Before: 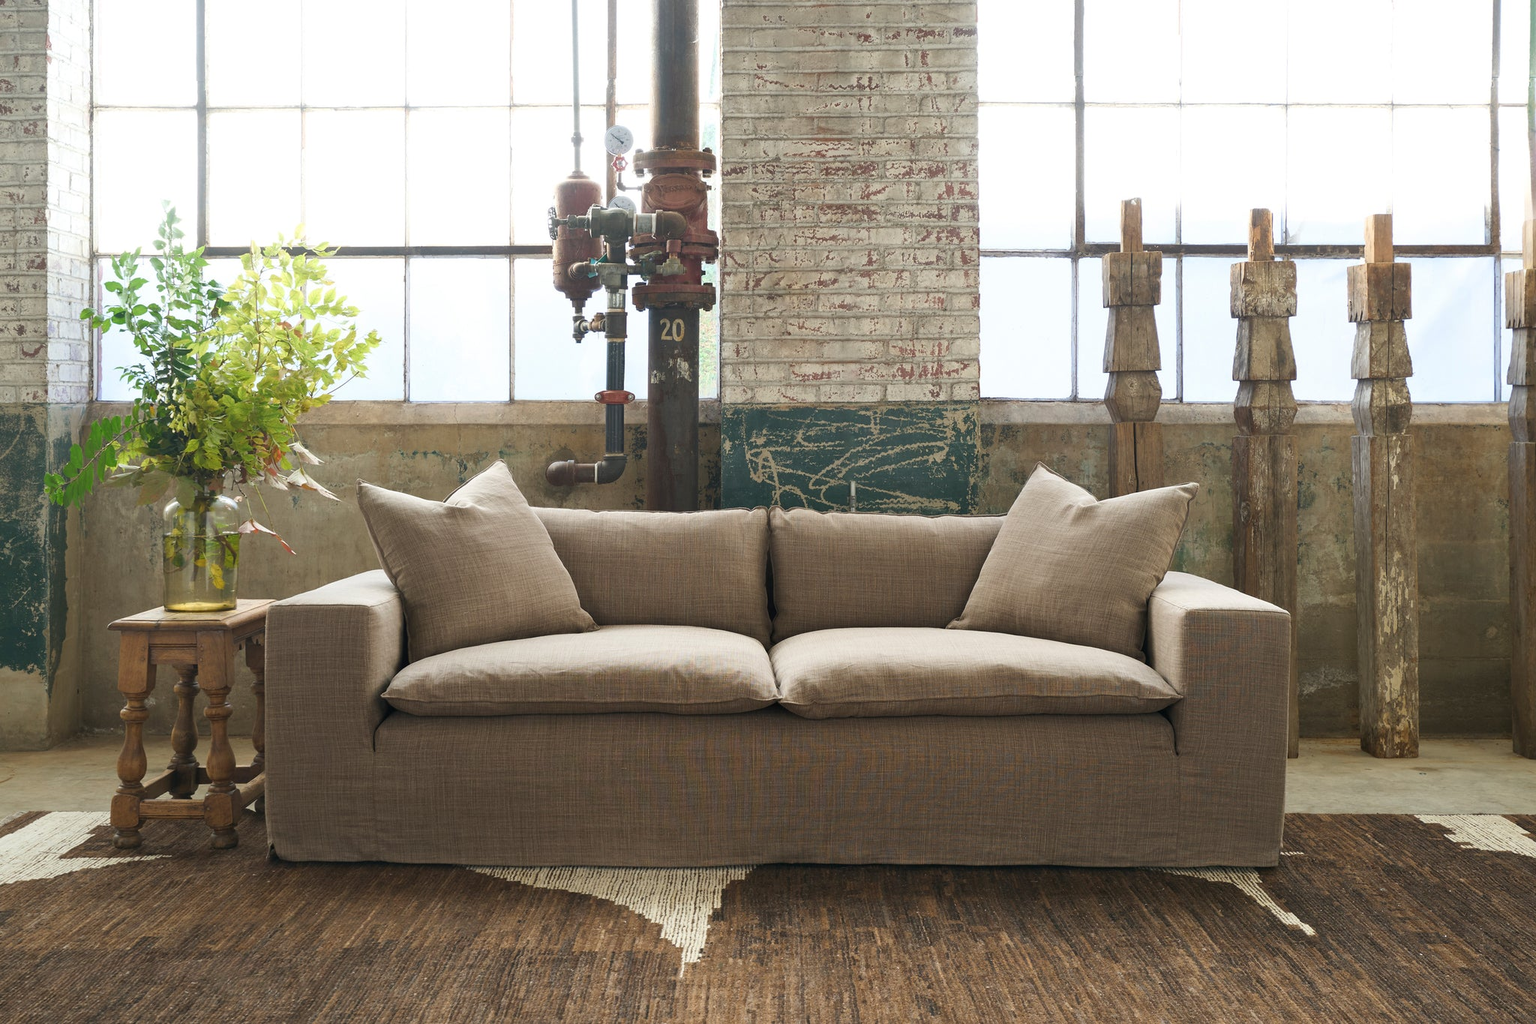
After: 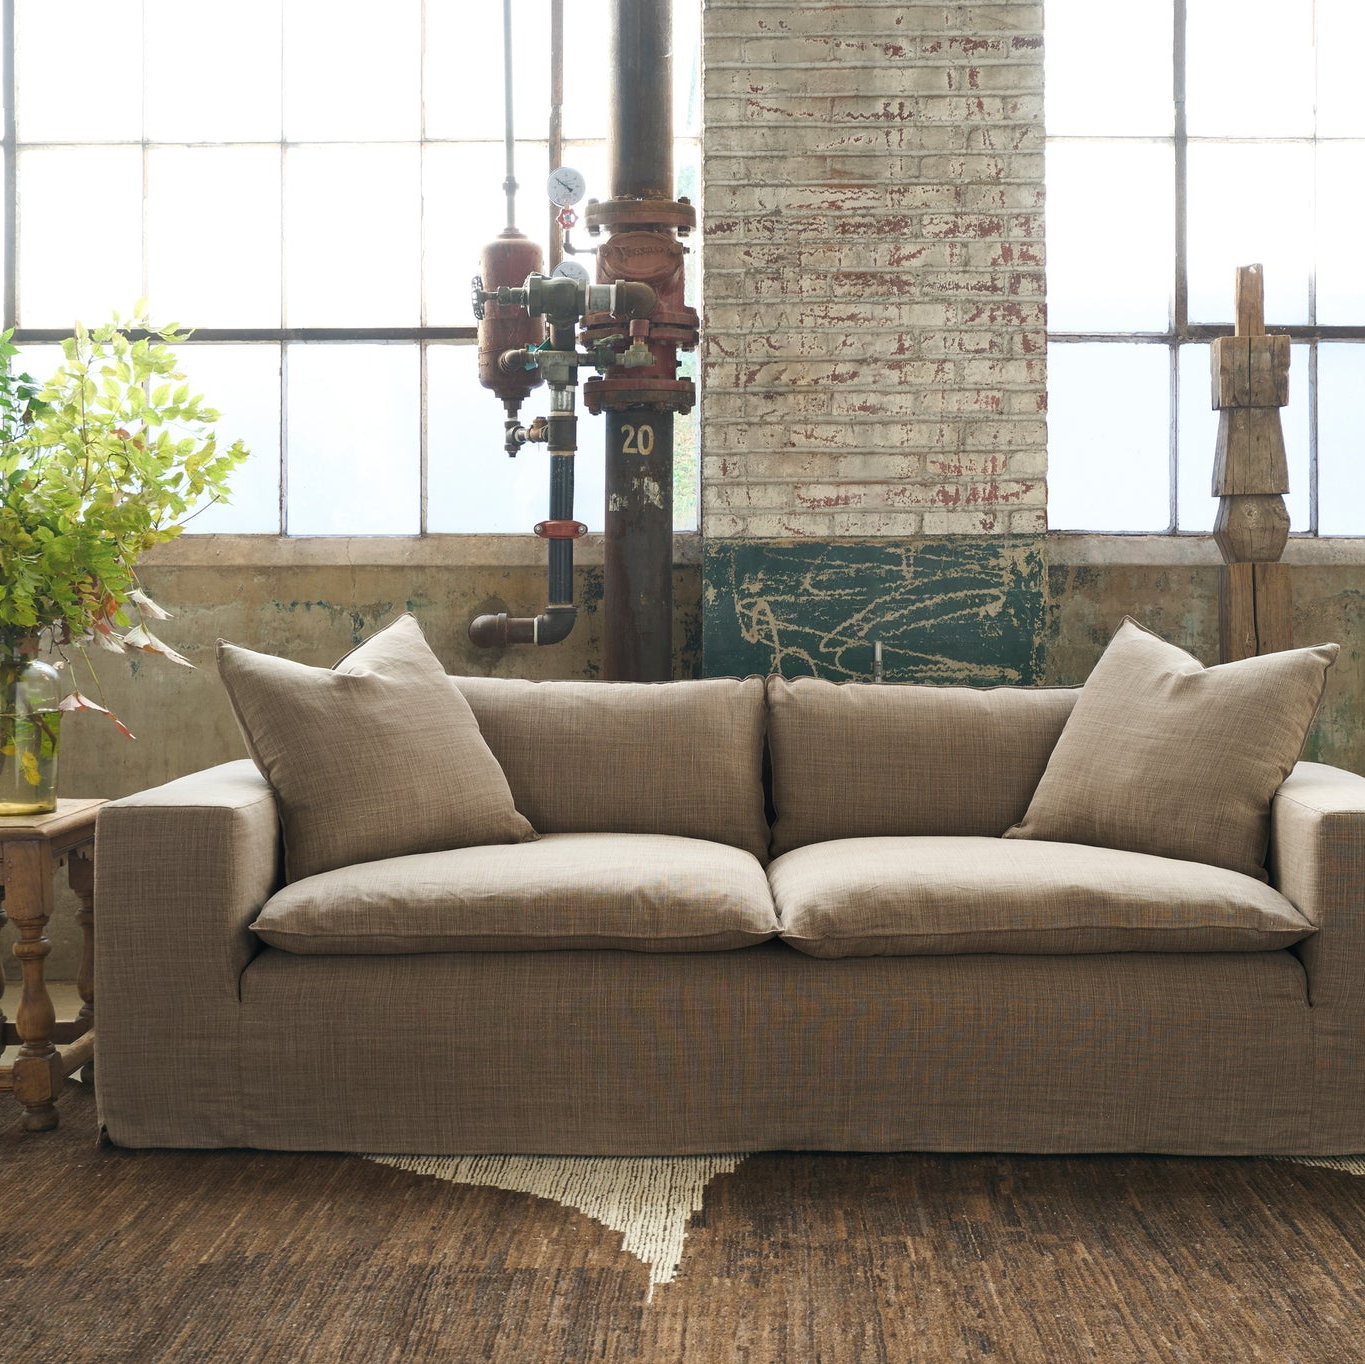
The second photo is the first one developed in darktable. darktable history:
crop and rotate: left 12.648%, right 20.685%
